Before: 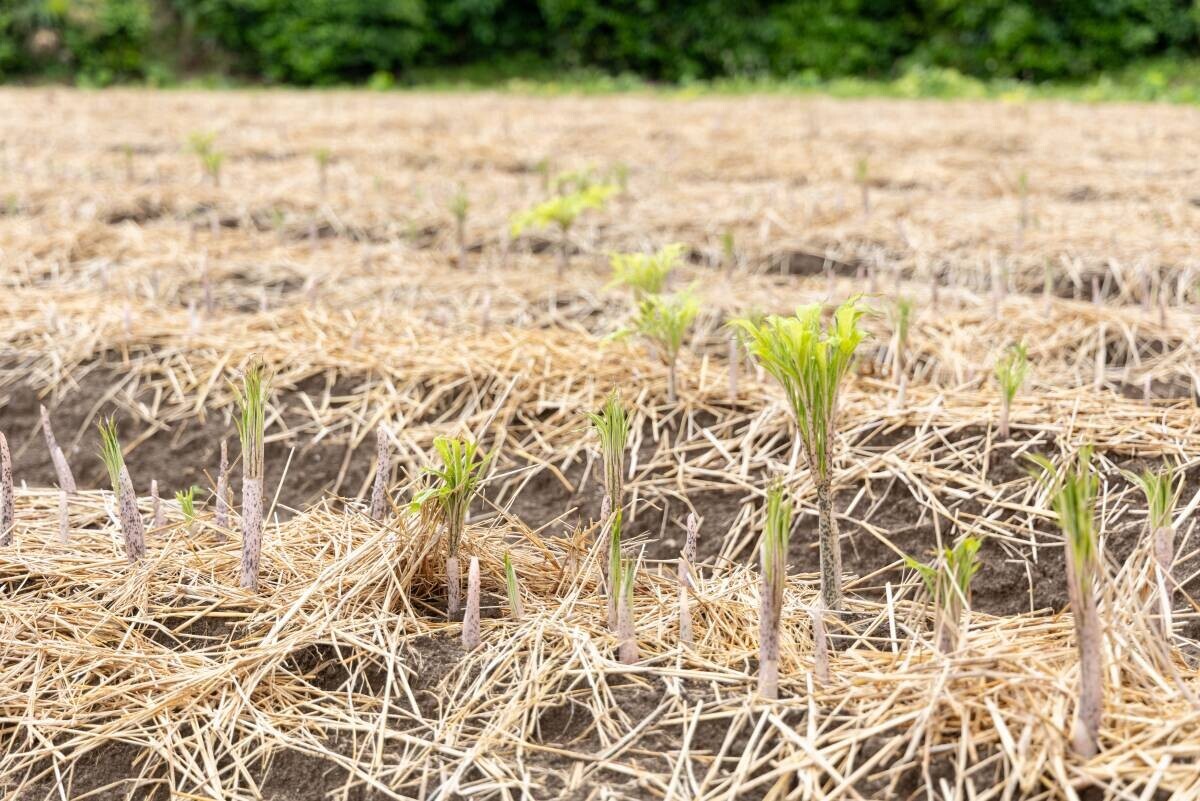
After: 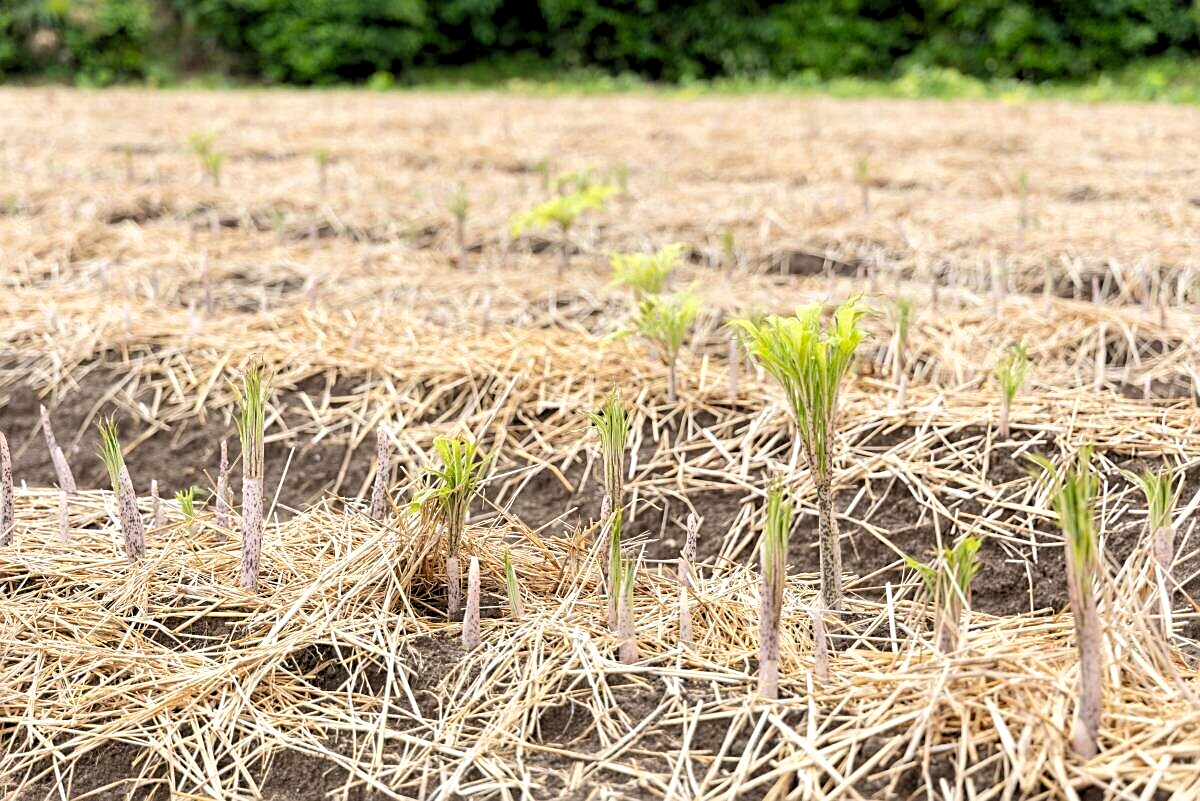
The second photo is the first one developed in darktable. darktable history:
sharpen: on, module defaults
levels: levels [0.073, 0.497, 0.972]
